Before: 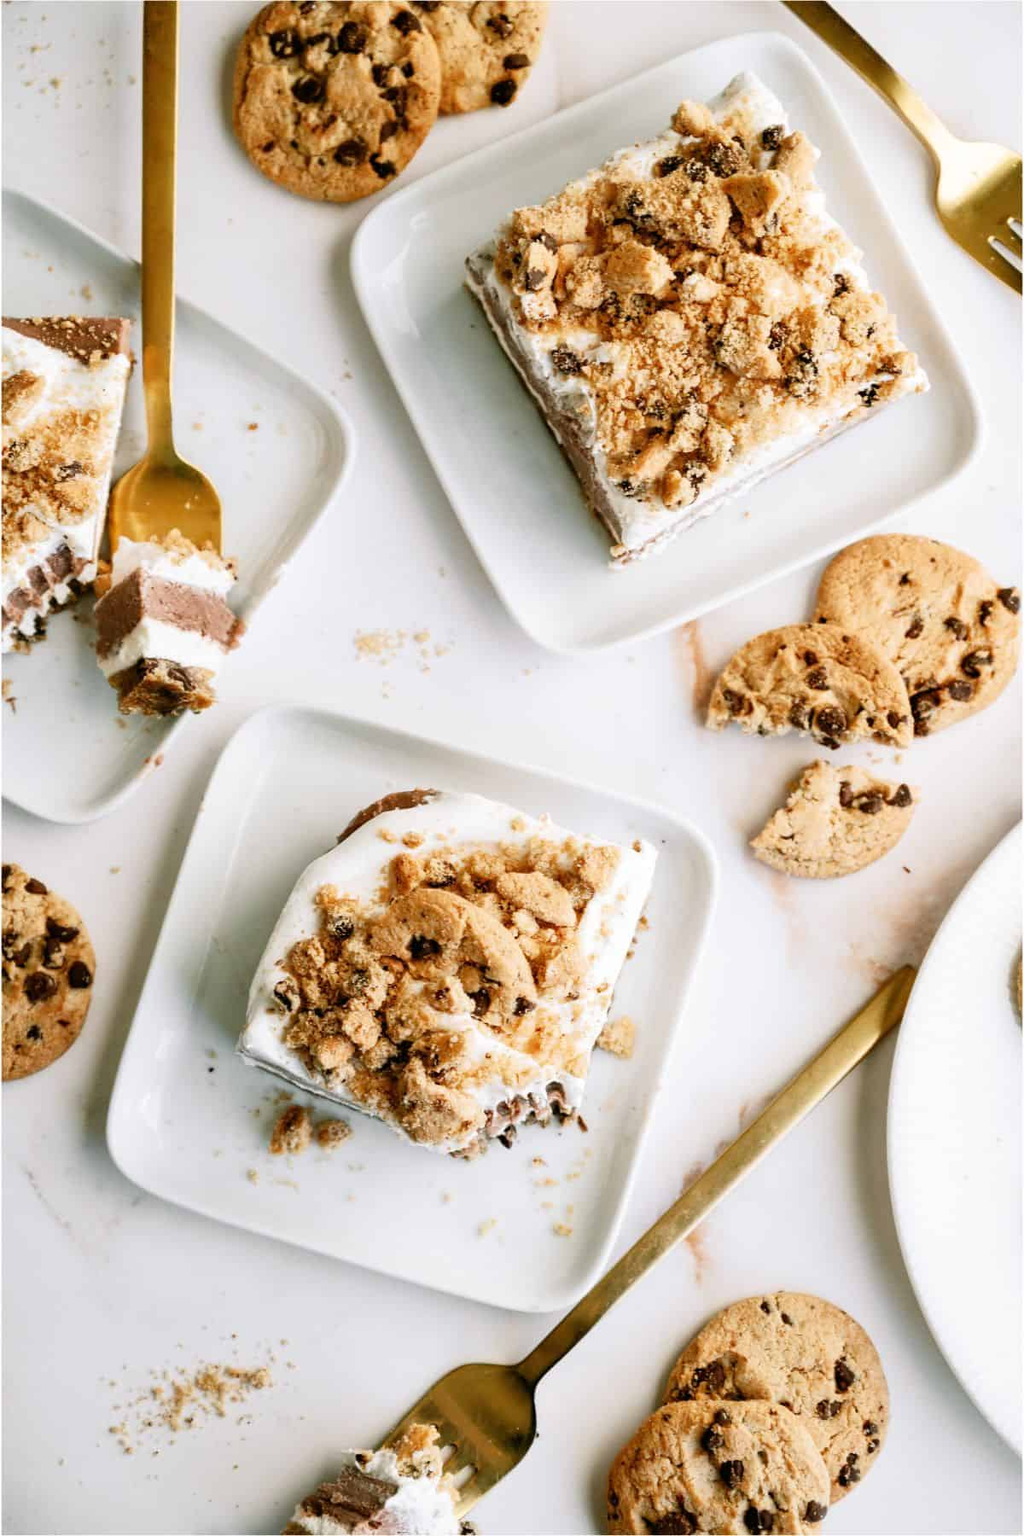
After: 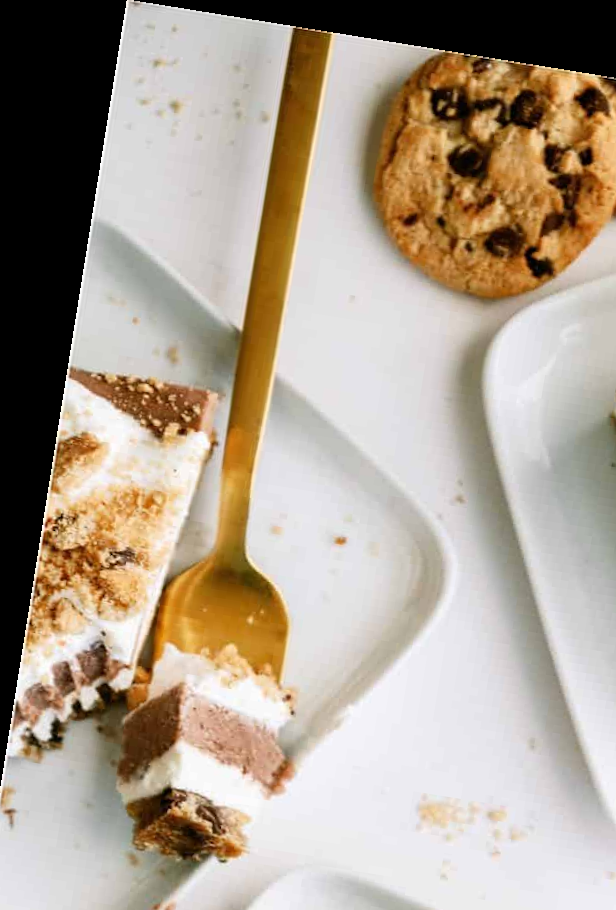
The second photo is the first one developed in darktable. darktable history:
crop and rotate: left 10.817%, top 0.062%, right 47.194%, bottom 53.626%
rotate and perspective: rotation 9.12°, automatic cropping off
